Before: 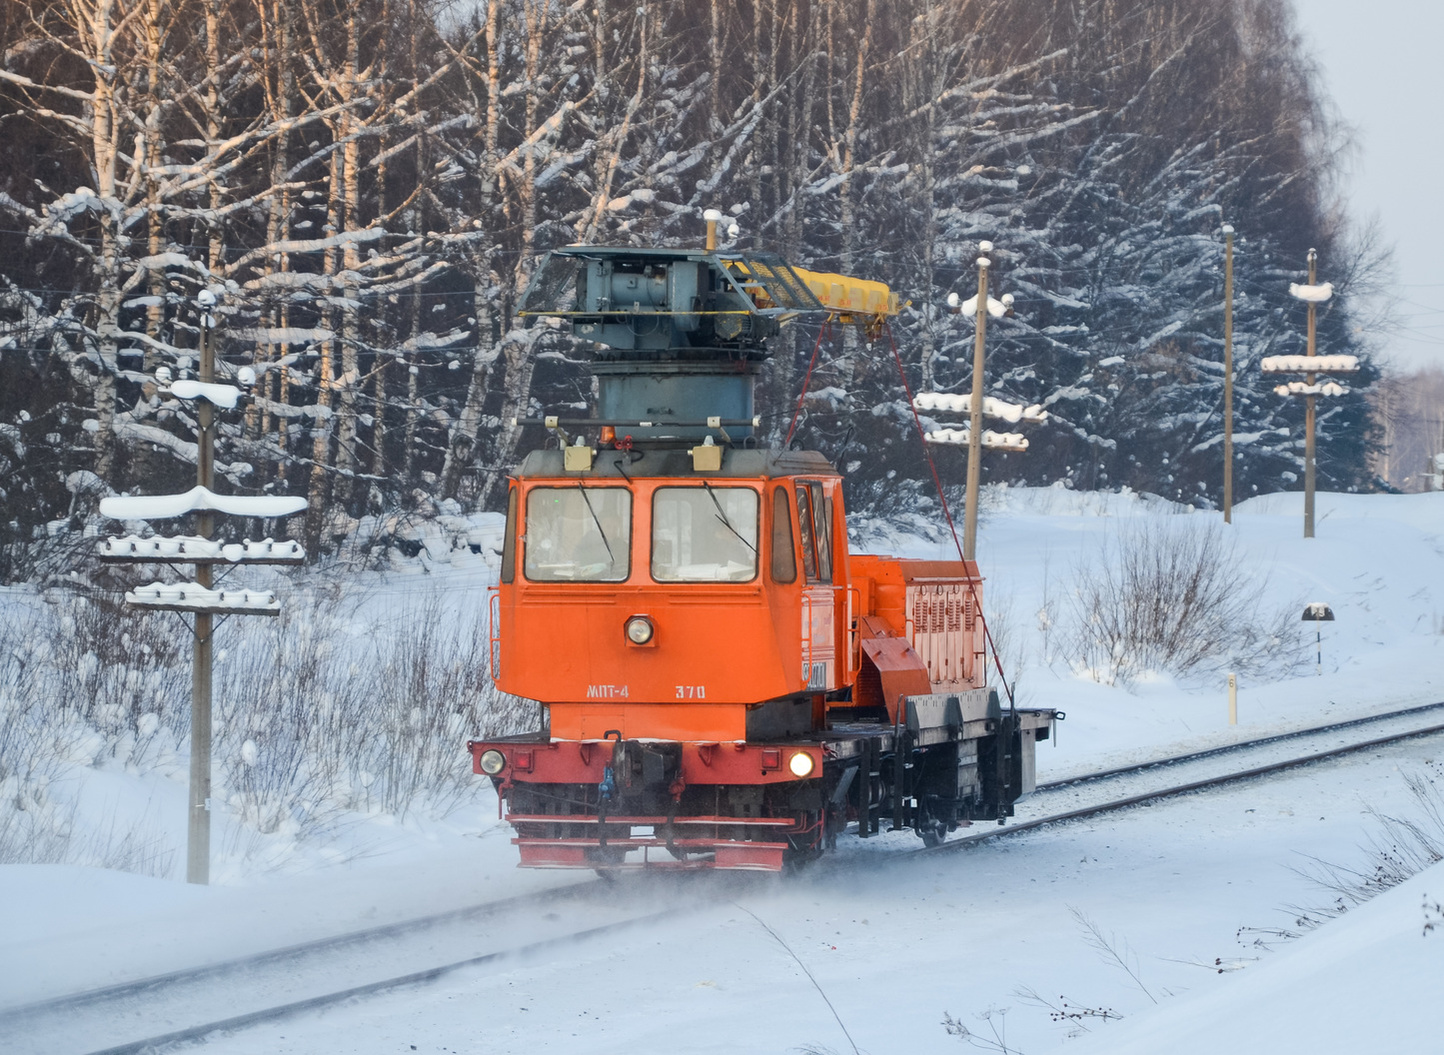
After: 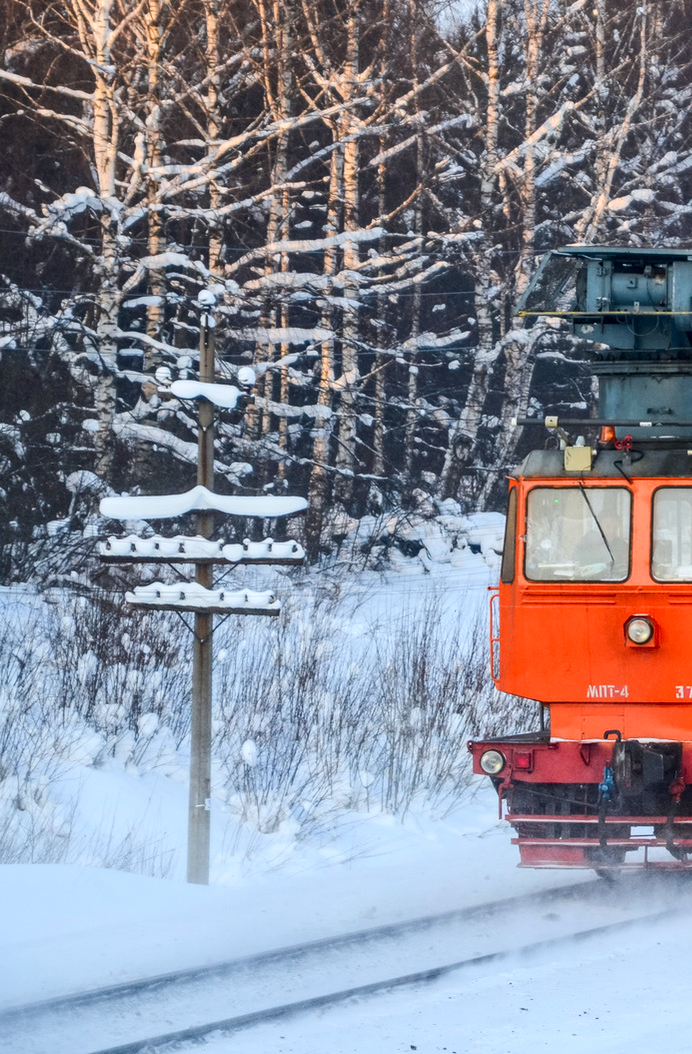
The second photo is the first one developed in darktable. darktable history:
local contrast: on, module defaults
color correction: highlights a* -0.117, highlights b* -5.61, shadows a* -0.146, shadows b* -0.079
contrast brightness saturation: contrast 0.178, saturation 0.301
crop and rotate: left 0.061%, top 0%, right 51.954%
